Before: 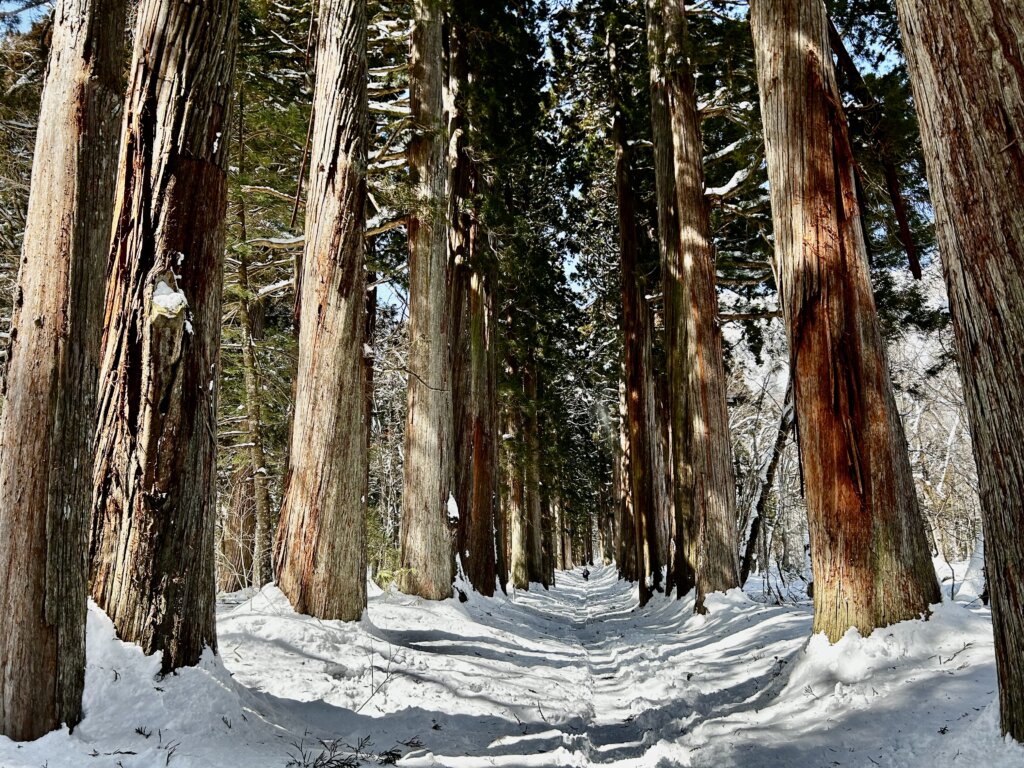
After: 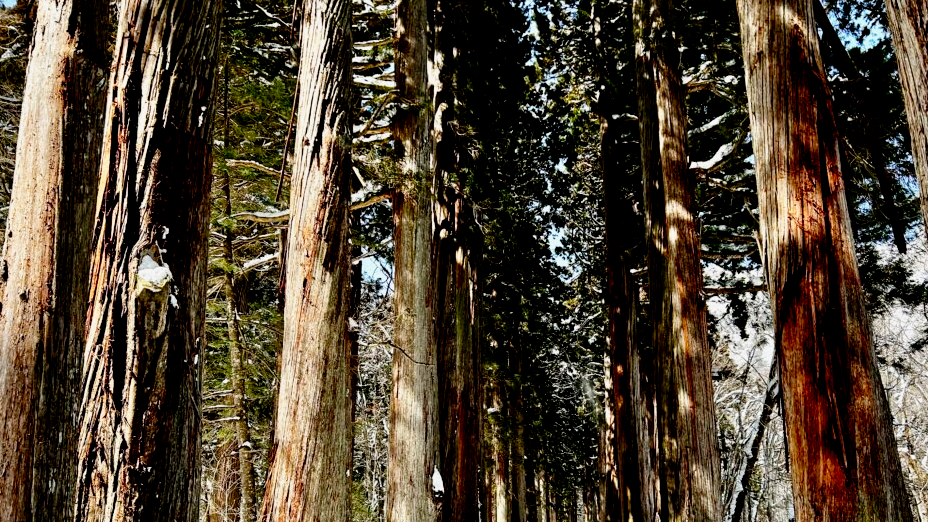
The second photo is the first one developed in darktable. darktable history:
crop: left 1.509%, top 3.452%, right 7.696%, bottom 28.452%
filmic rgb: black relative exposure -6.3 EV, white relative exposure 2.8 EV, threshold 3 EV, target black luminance 0%, hardness 4.6, latitude 67.35%, contrast 1.292, shadows ↔ highlights balance -3.5%, preserve chrominance no, color science v4 (2020), contrast in shadows soft, enable highlight reconstruction true
